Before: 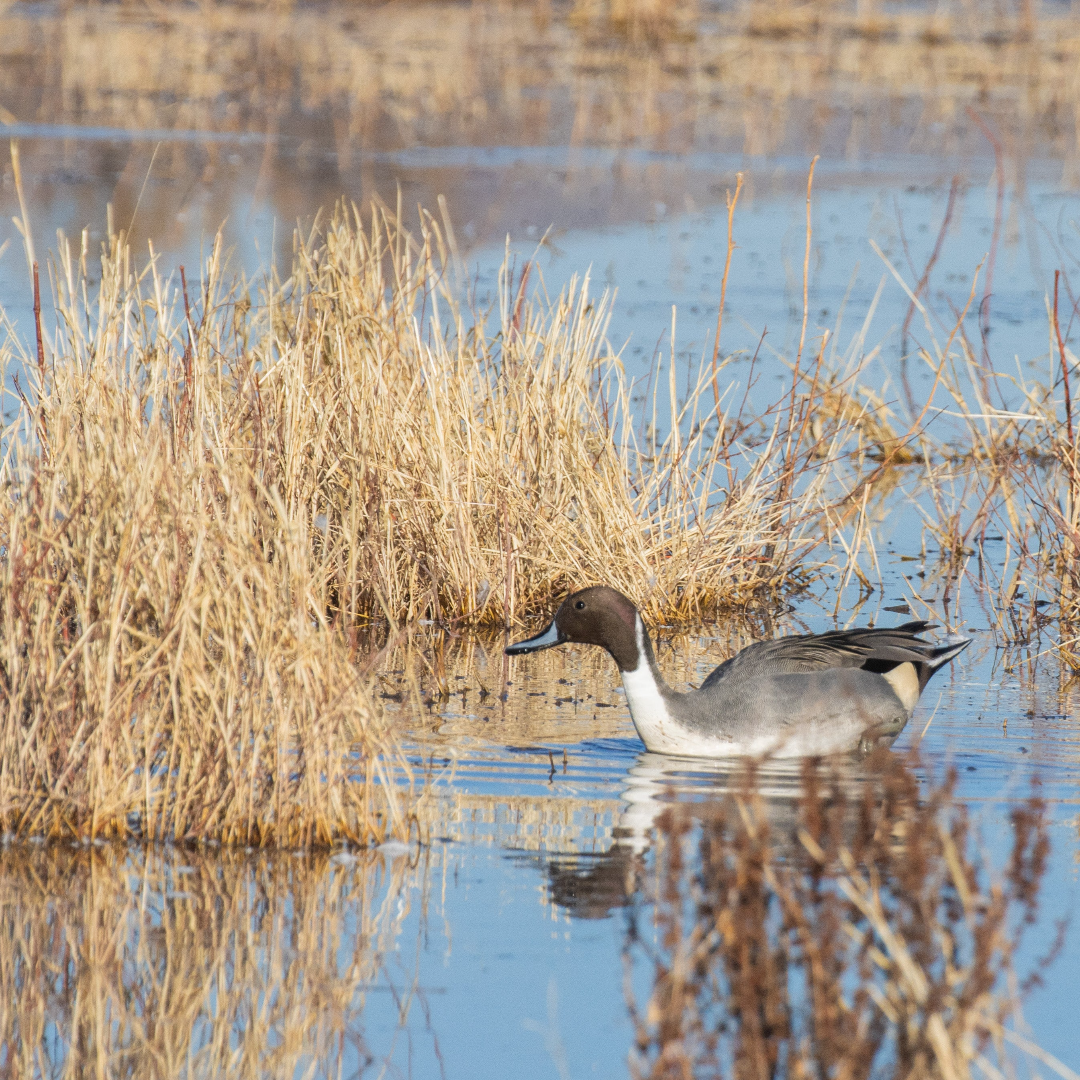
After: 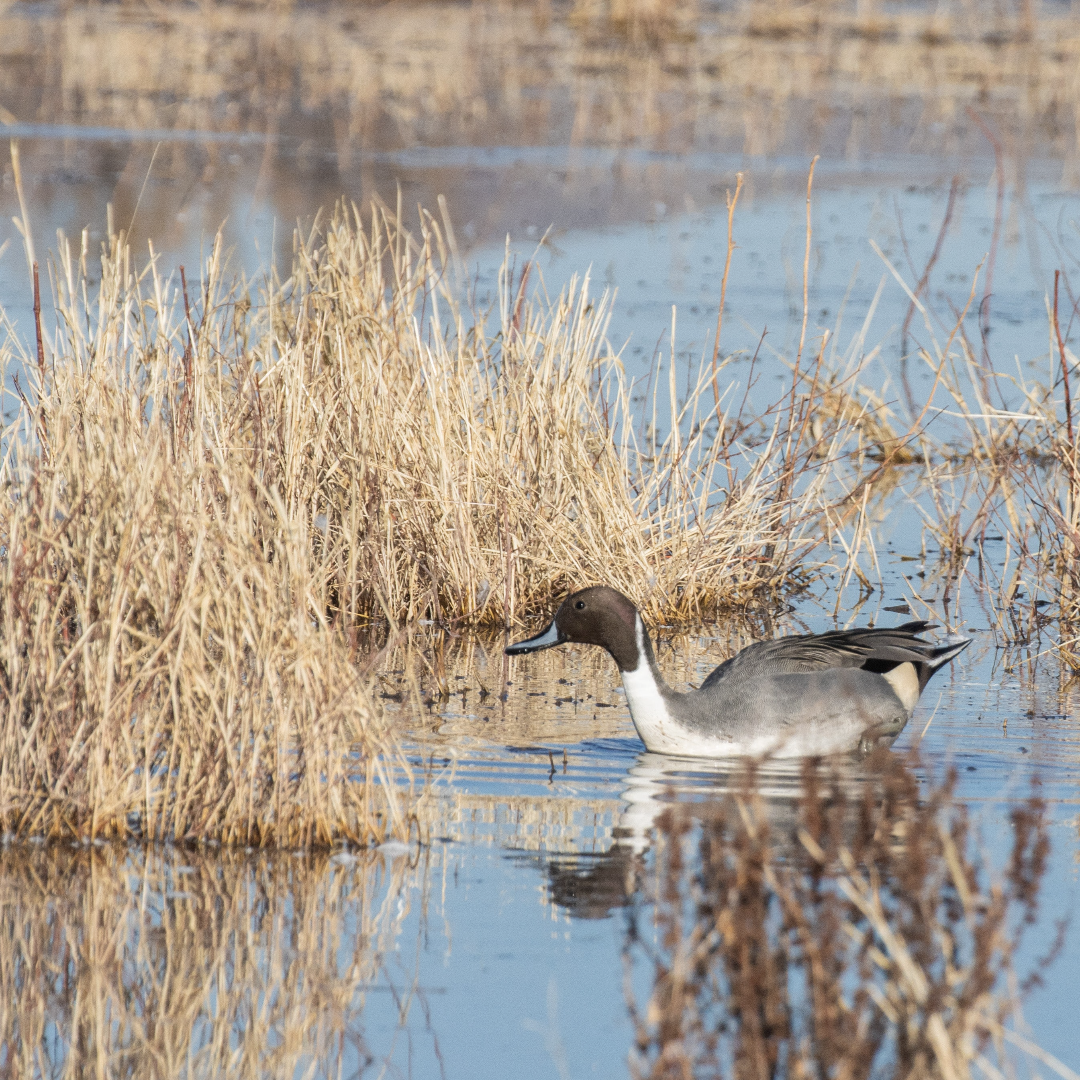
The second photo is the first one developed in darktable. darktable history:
local contrast: mode bilateral grid, contrast 15, coarseness 36, detail 105%, midtone range 0.2
contrast brightness saturation: contrast 0.06, brightness -0.01, saturation -0.23
exposure: black level correction 0.001, exposure 0.014 EV, compensate highlight preservation false
